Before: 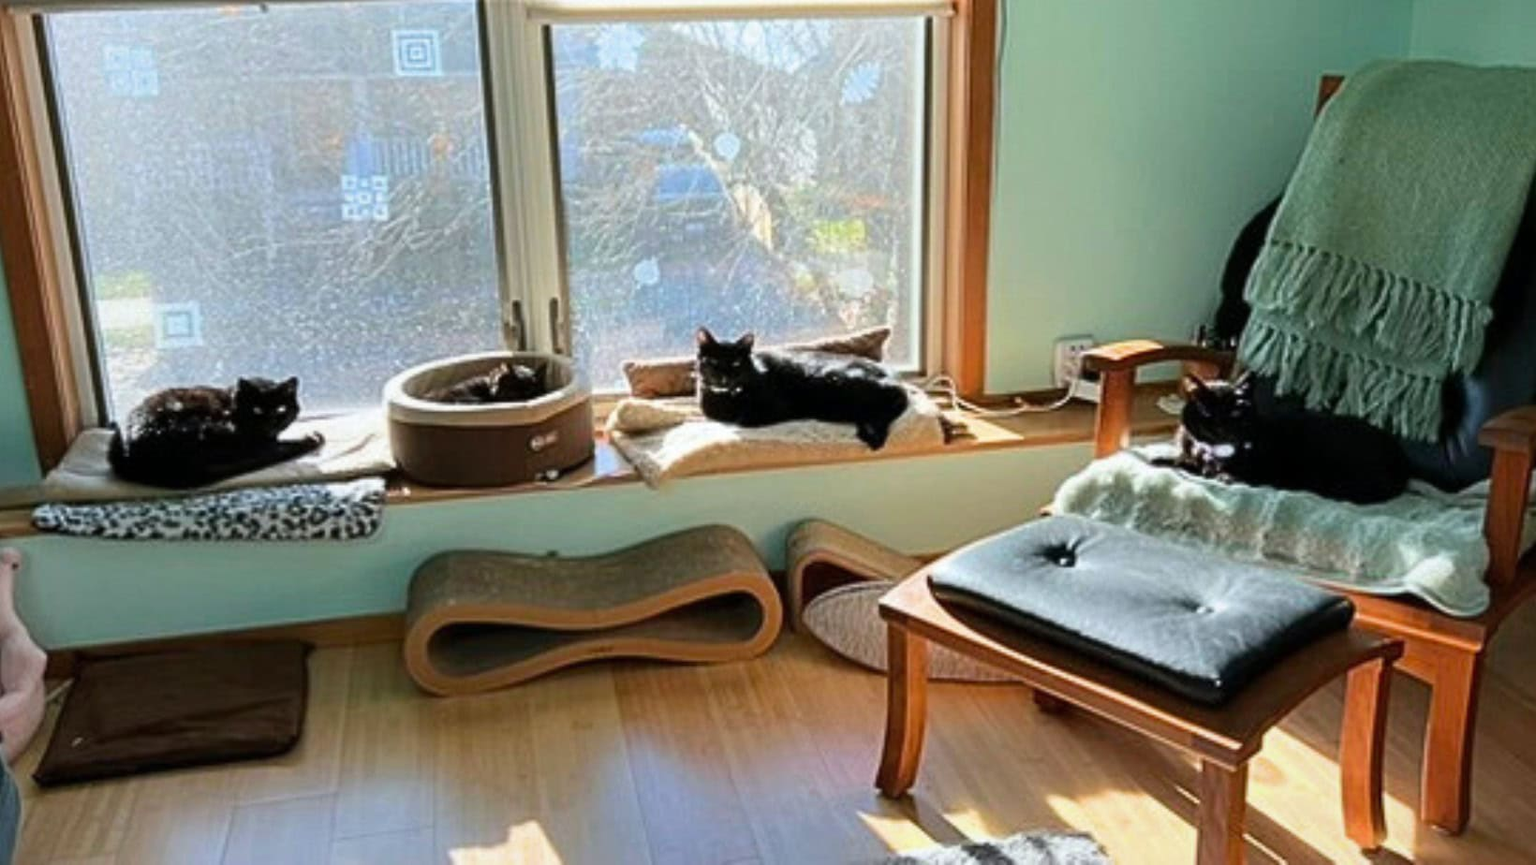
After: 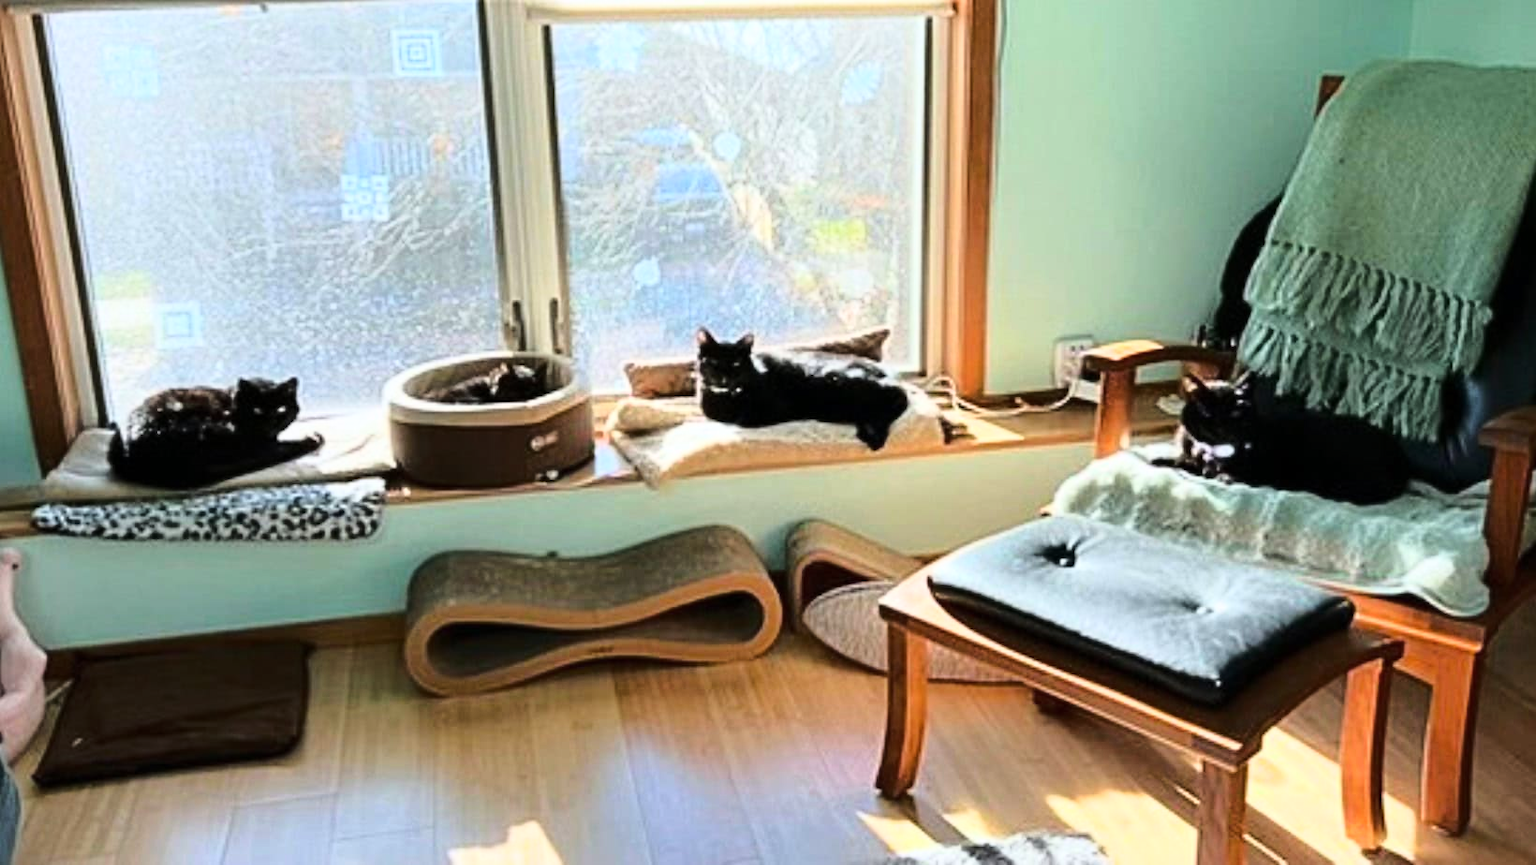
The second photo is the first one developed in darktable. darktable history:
tone curve: curves: ch0 [(0, 0) (0.003, 0.002) (0.011, 0.009) (0.025, 0.021) (0.044, 0.037) (0.069, 0.058) (0.1, 0.084) (0.136, 0.114) (0.177, 0.149) (0.224, 0.188) (0.277, 0.232) (0.335, 0.281) (0.399, 0.341) (0.468, 0.416) (0.543, 0.496) (0.623, 0.574) (0.709, 0.659) (0.801, 0.754) (0.898, 0.876) (1, 1)], color space Lab, linked channels, preserve colors none
base curve: curves: ch0 [(0, 0) (0.028, 0.03) (0.121, 0.232) (0.46, 0.748) (0.859, 0.968) (1, 1)]
